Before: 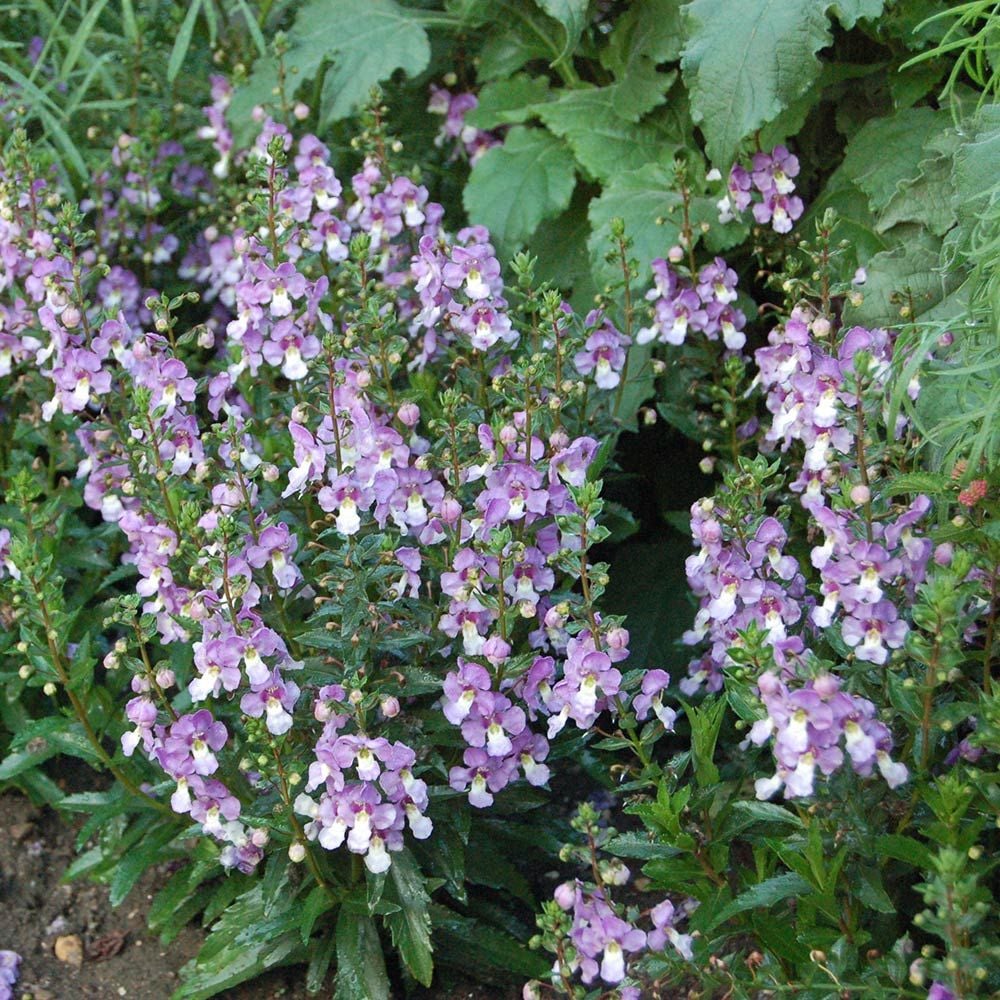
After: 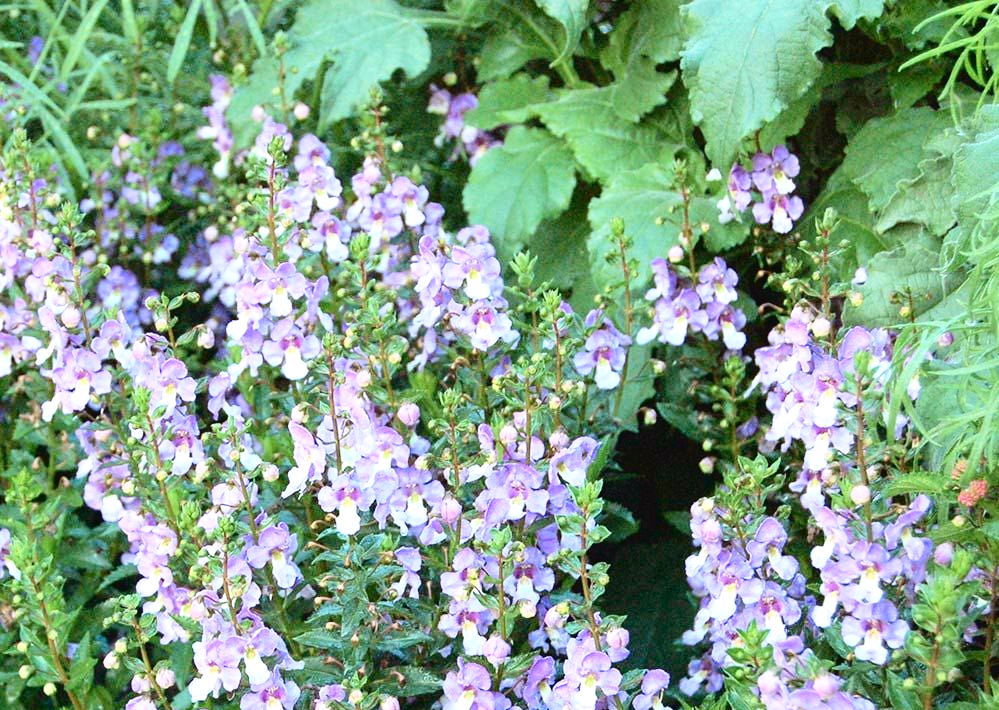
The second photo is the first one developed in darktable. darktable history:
tone curve: curves: ch0 [(0, 0.023) (0.087, 0.065) (0.184, 0.168) (0.45, 0.54) (0.57, 0.683) (0.722, 0.825) (0.877, 0.948) (1, 1)]; ch1 [(0, 0) (0.388, 0.369) (0.45, 0.43) (0.505, 0.509) (0.534, 0.528) (0.657, 0.655) (1, 1)]; ch2 [(0, 0) (0.314, 0.223) (0.427, 0.405) (0.5, 0.5) (0.55, 0.566) (0.625, 0.657) (1, 1)], color space Lab, independent channels, preserve colors none
color correction: highlights a* -0.146, highlights b* -5.84, shadows a* -0.125, shadows b* -0.123
exposure: exposure 0.555 EV, compensate exposure bias true, compensate highlight preservation false
crop: right 0.001%, bottom 28.954%
